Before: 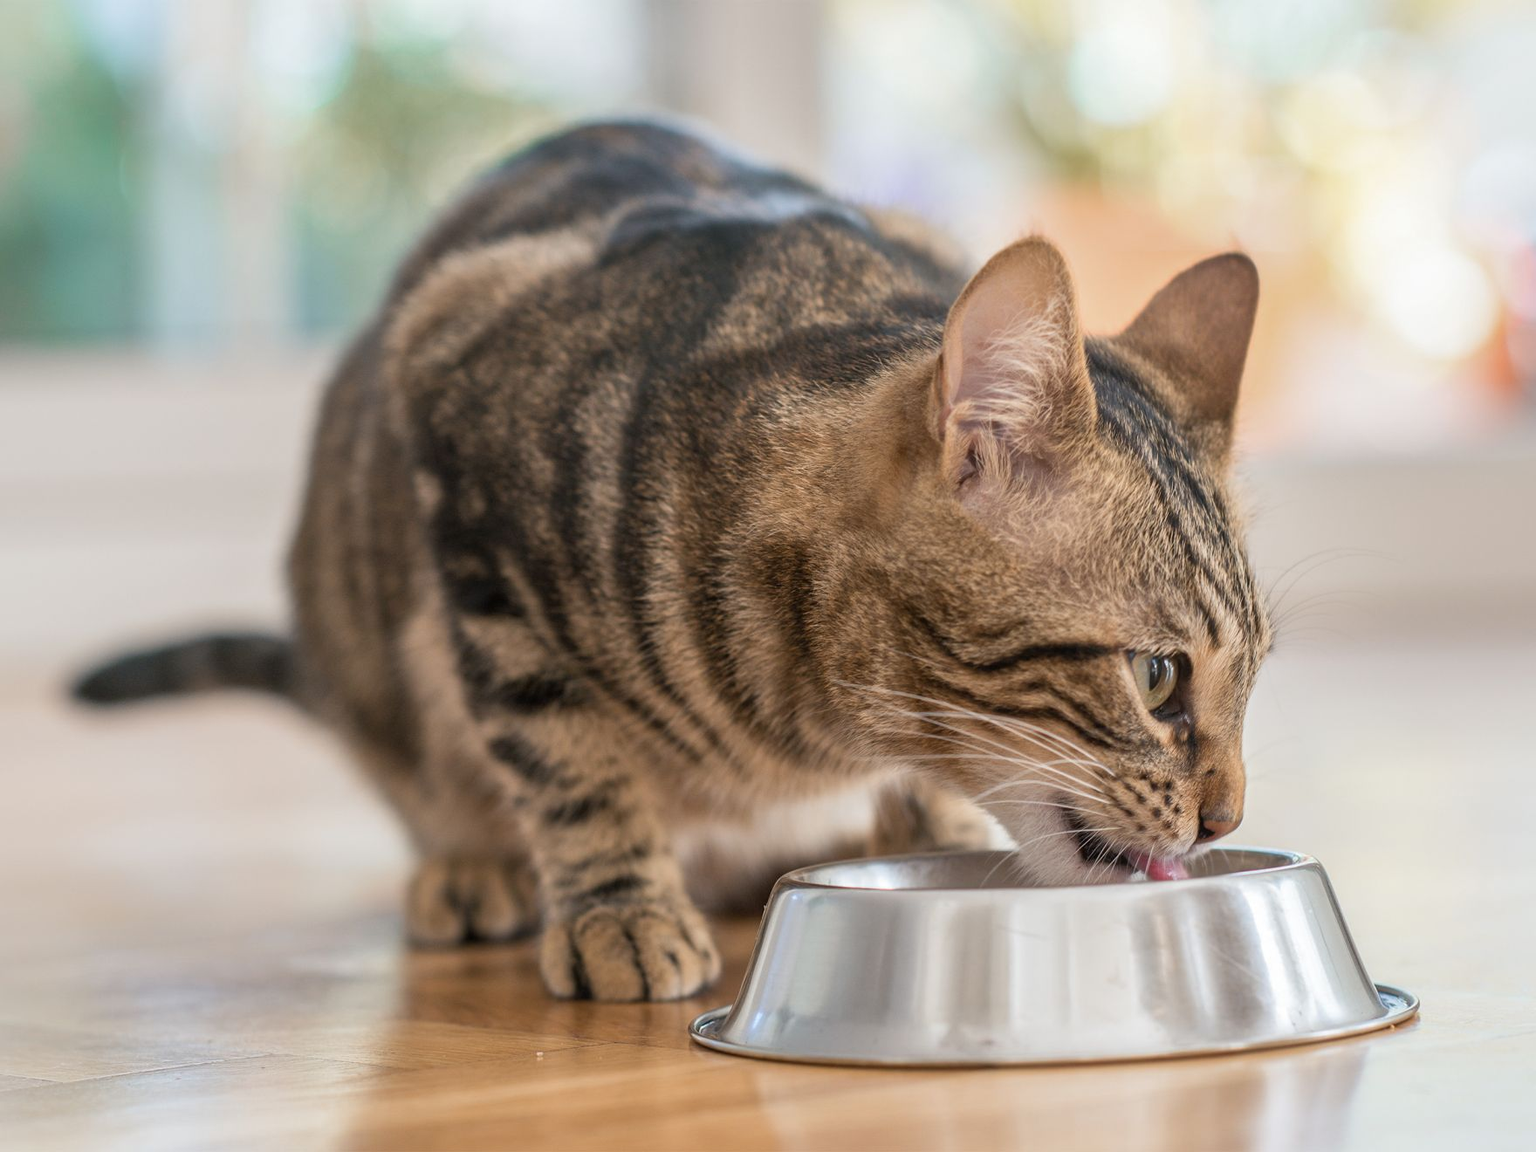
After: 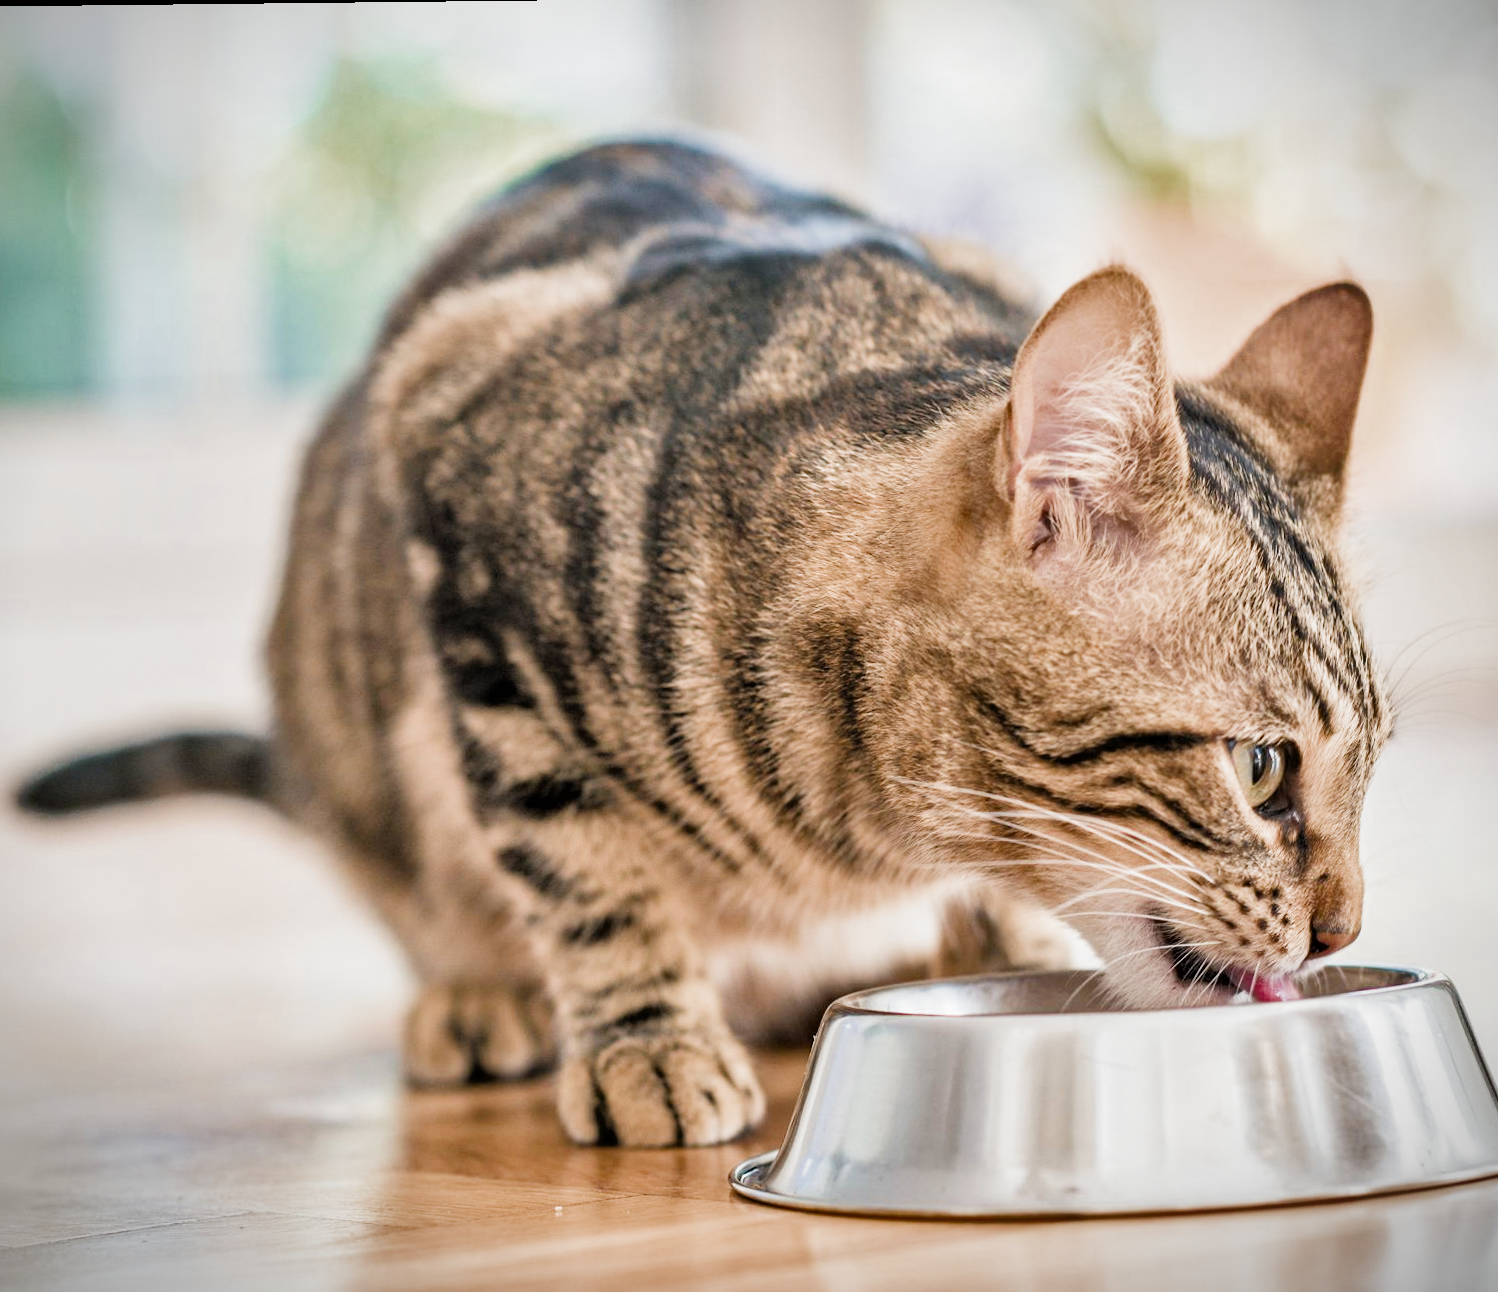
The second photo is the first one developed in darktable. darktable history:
exposure: black level correction 0, exposure 1.473 EV, compensate exposure bias true, compensate highlight preservation false
filmic rgb: black relative exposure -7.65 EV, white relative exposure 4.56 EV, threshold 2.94 EV, hardness 3.61, add noise in highlights 0, color science v3 (2019), use custom middle-gray values true, contrast in highlights soft, enable highlight reconstruction true
crop and rotate: angle 0.63°, left 4.141%, top 0.918%, right 11.408%, bottom 2.582%
vignetting: fall-off start 97.25%, brightness -0.575, width/height ratio 1.183, unbound false
haze removal: adaptive false
shadows and highlights: soften with gaussian
contrast equalizer: octaves 7, y [[0.524, 0.538, 0.547, 0.548, 0.538, 0.524], [0.5 ×6], [0.5 ×6], [0 ×6], [0 ×6]]
